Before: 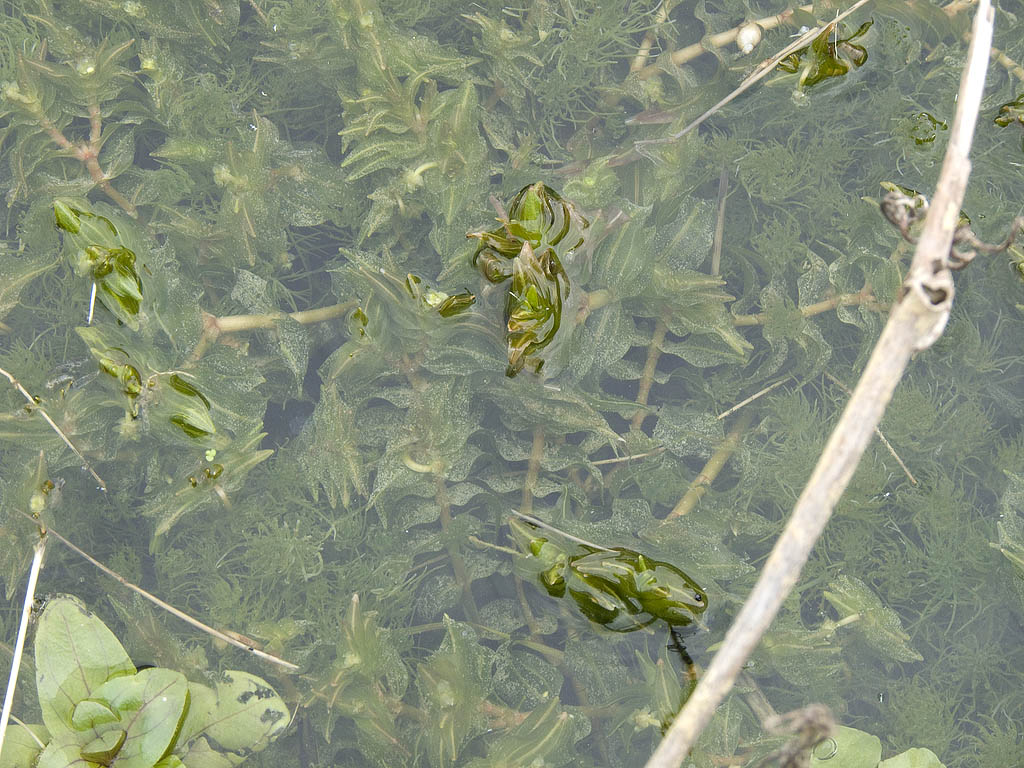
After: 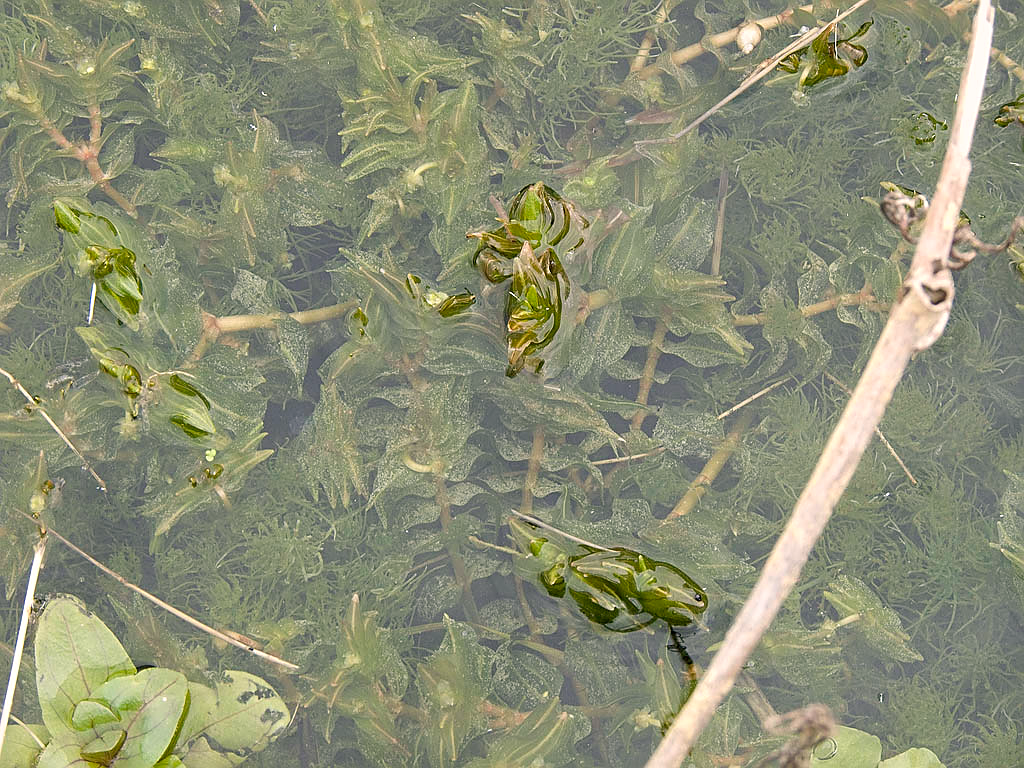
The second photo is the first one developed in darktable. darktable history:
sharpen: on, module defaults
color correction: highlights a* 5.78, highlights b* 4.85
